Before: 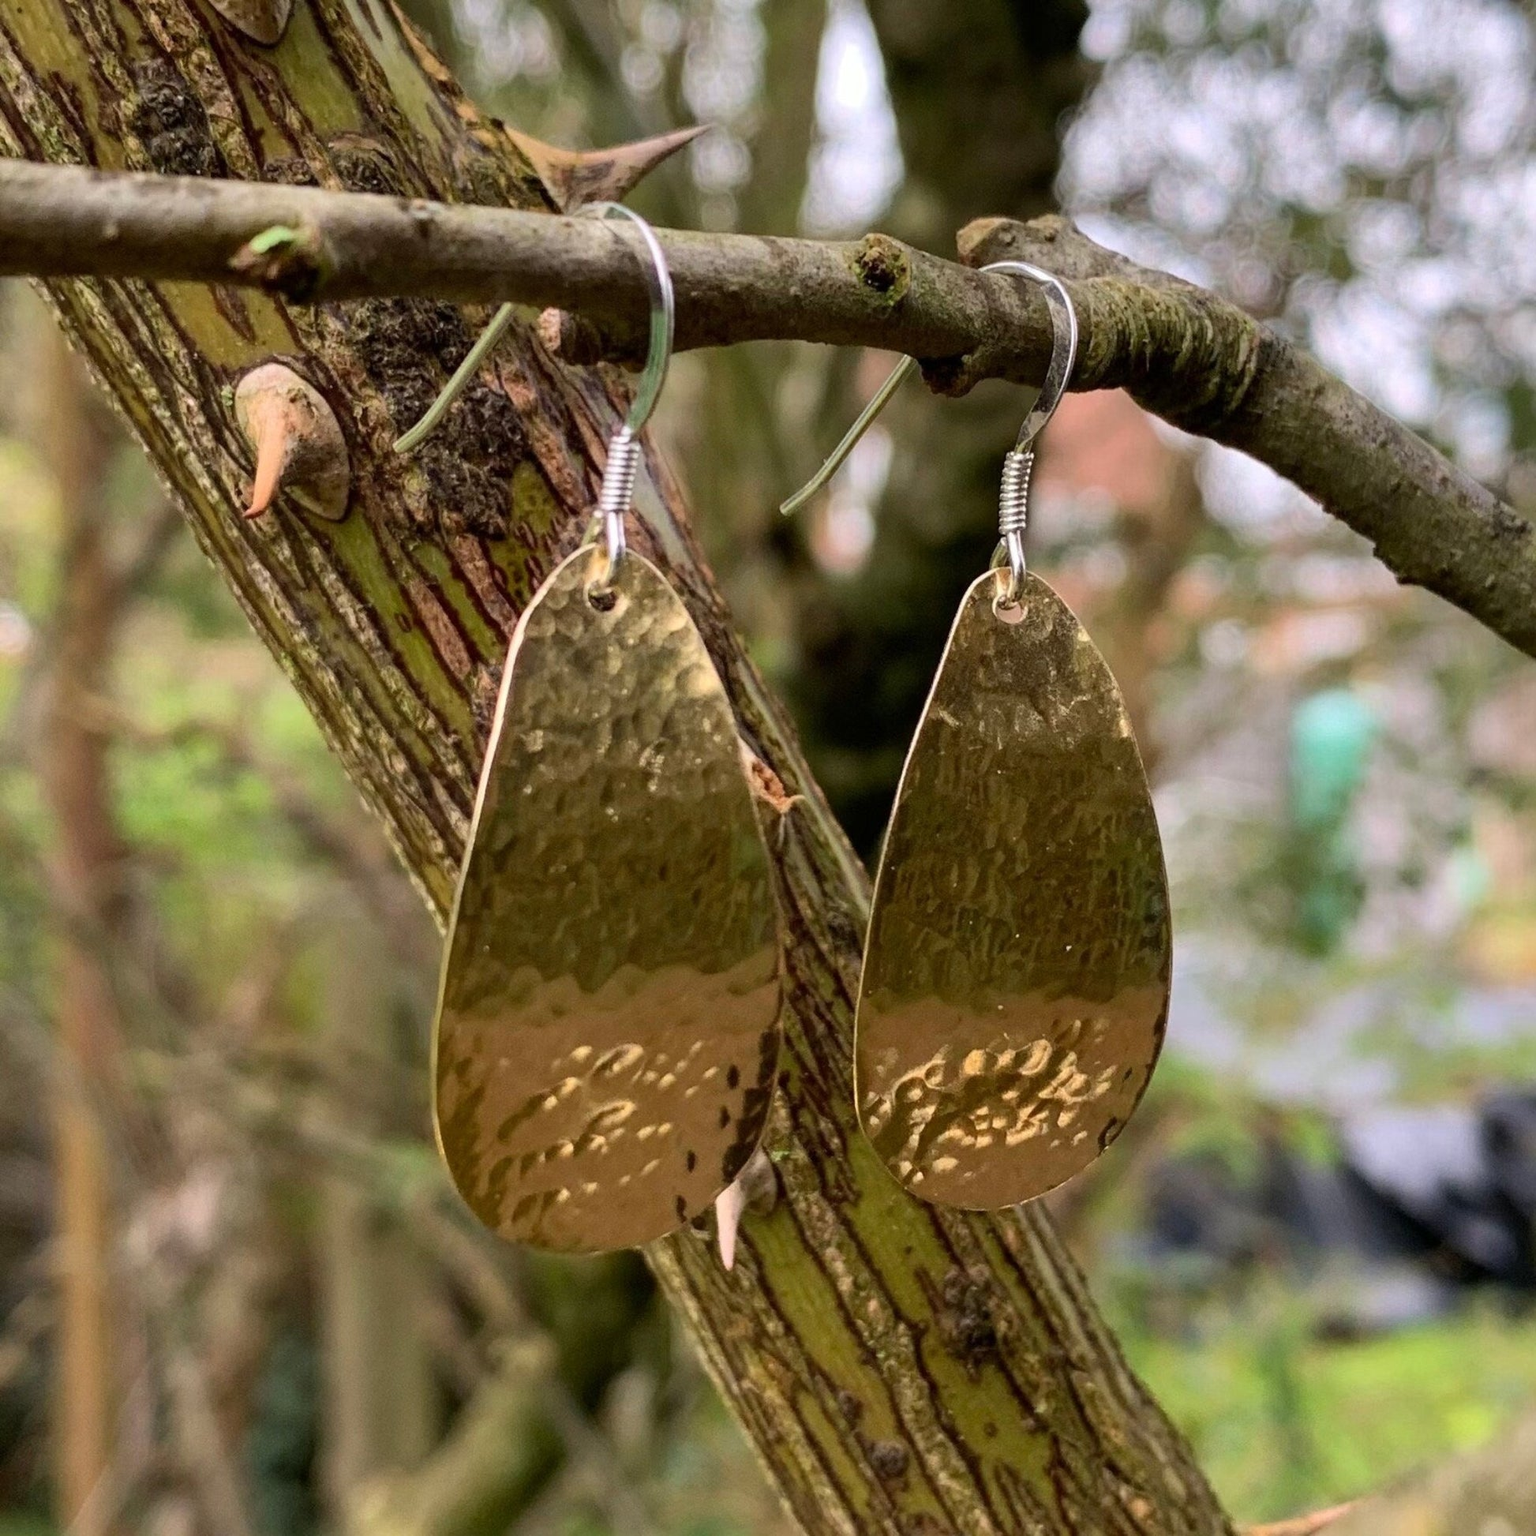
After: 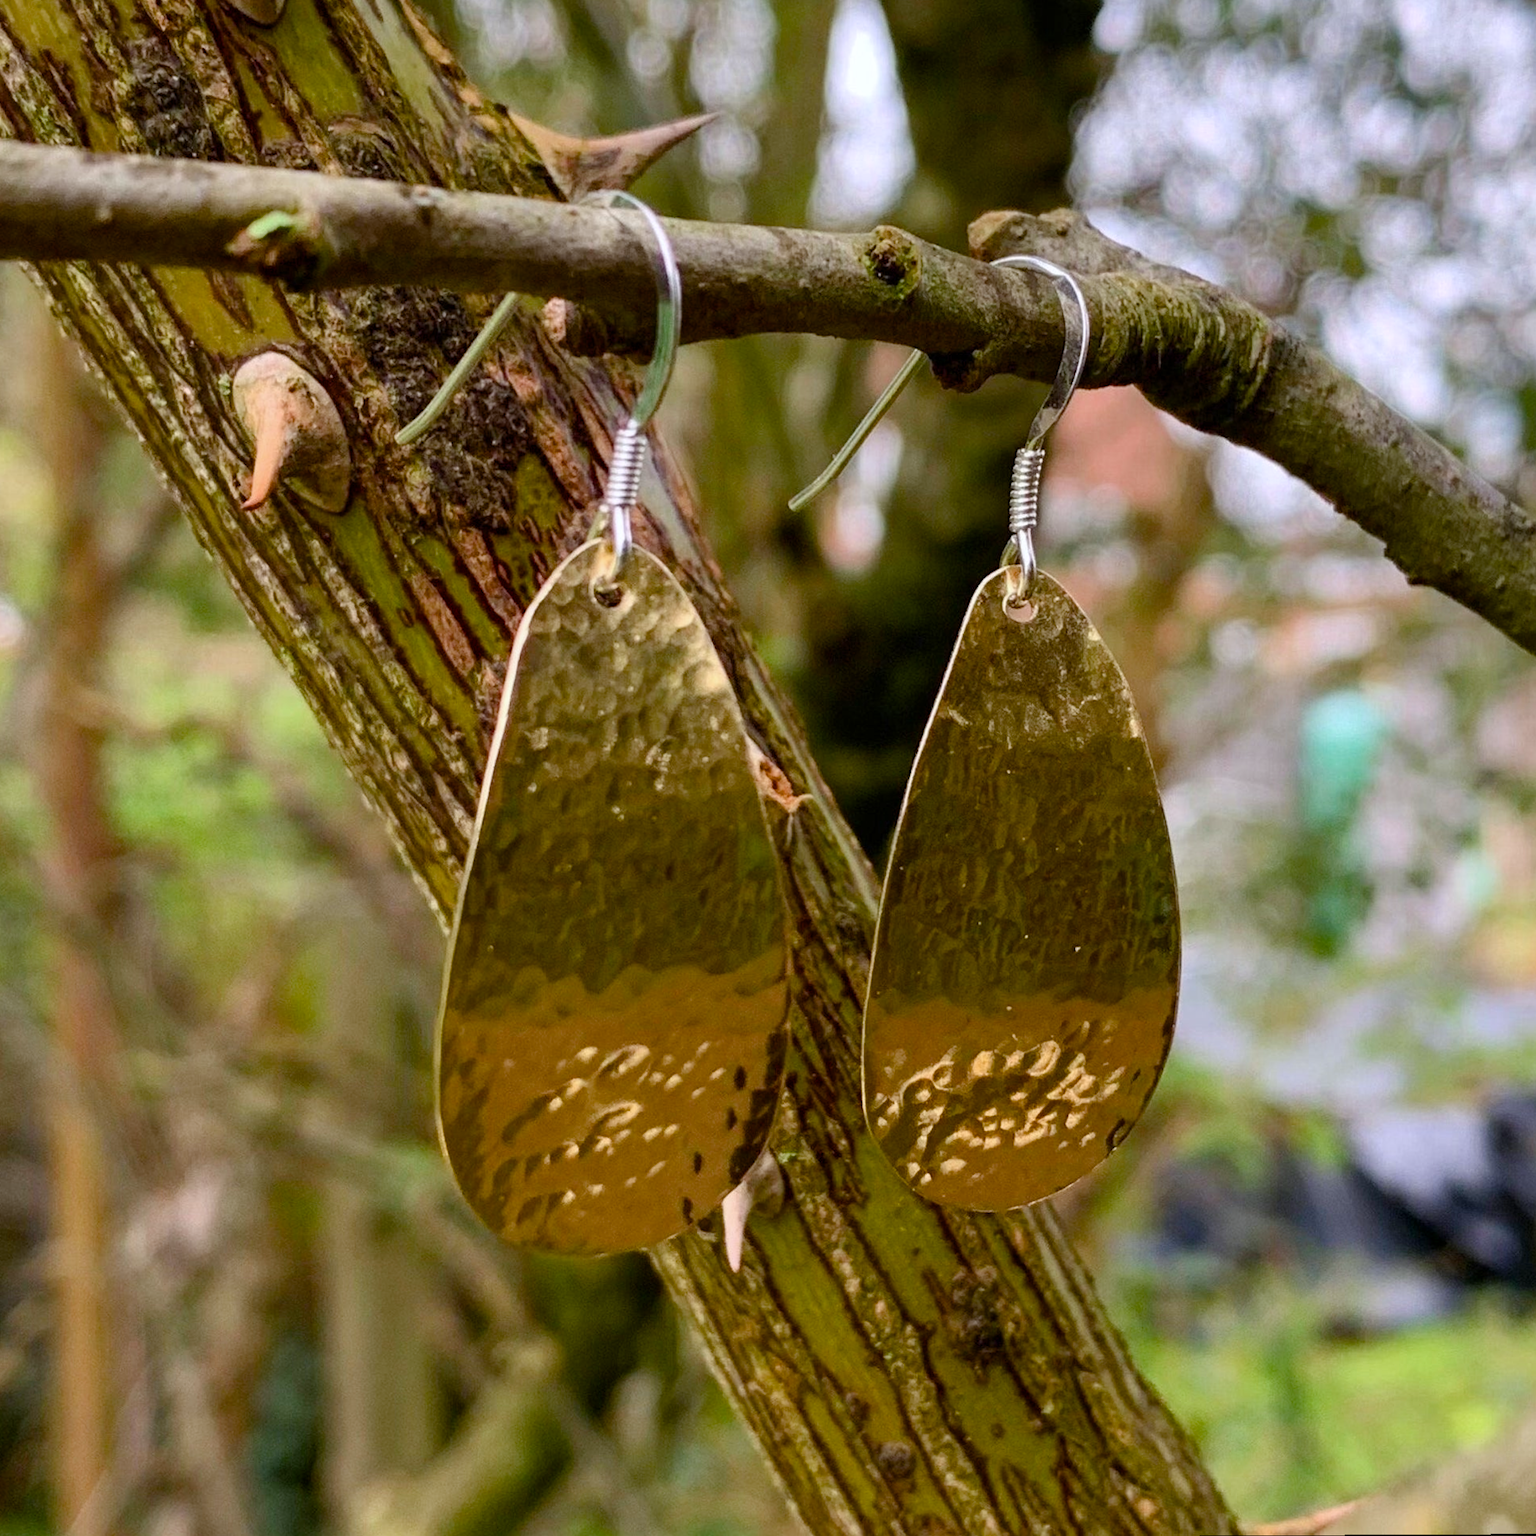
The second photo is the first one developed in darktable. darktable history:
white balance: red 0.98, blue 1.034
color balance rgb: perceptual saturation grading › global saturation 20%, perceptual saturation grading › highlights -25%, perceptual saturation grading › shadows 50%
rotate and perspective: rotation 0.174°, lens shift (vertical) 0.013, lens shift (horizontal) 0.019, shear 0.001, automatic cropping original format, crop left 0.007, crop right 0.991, crop top 0.016, crop bottom 0.997
